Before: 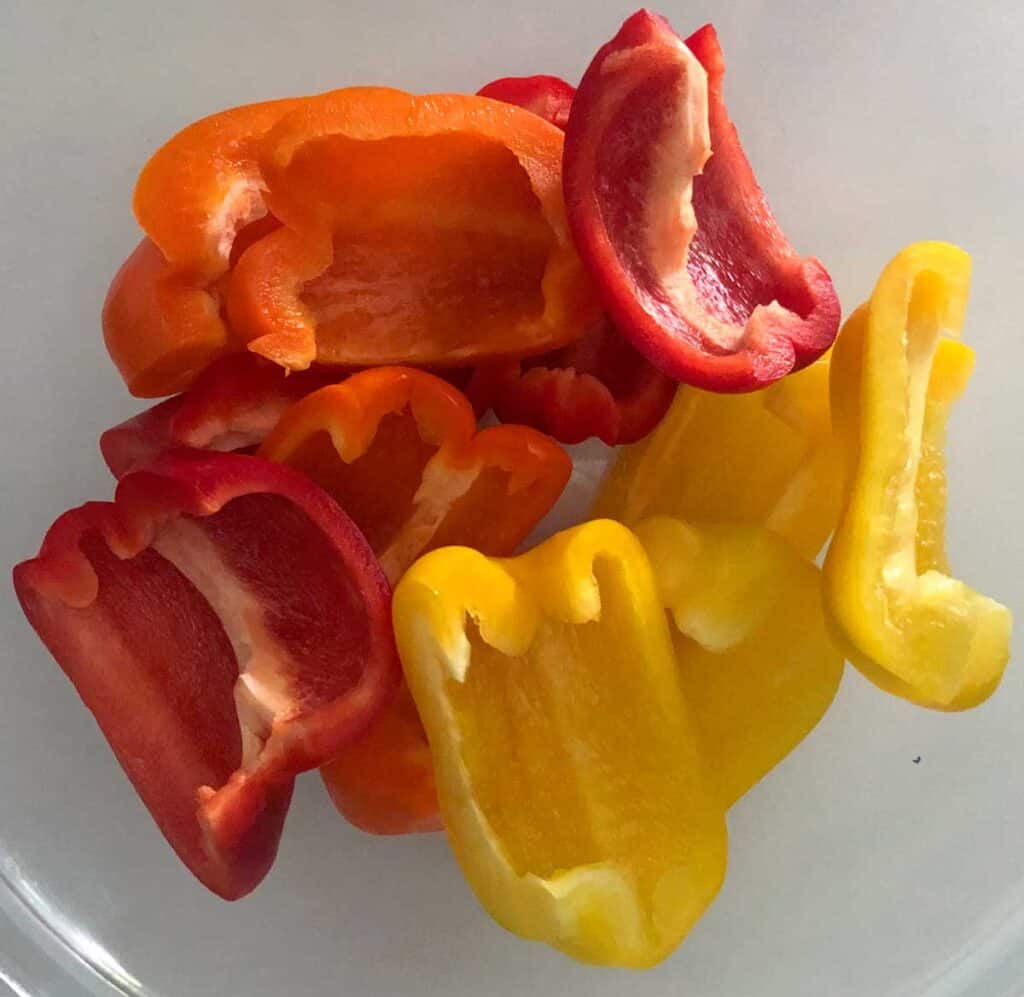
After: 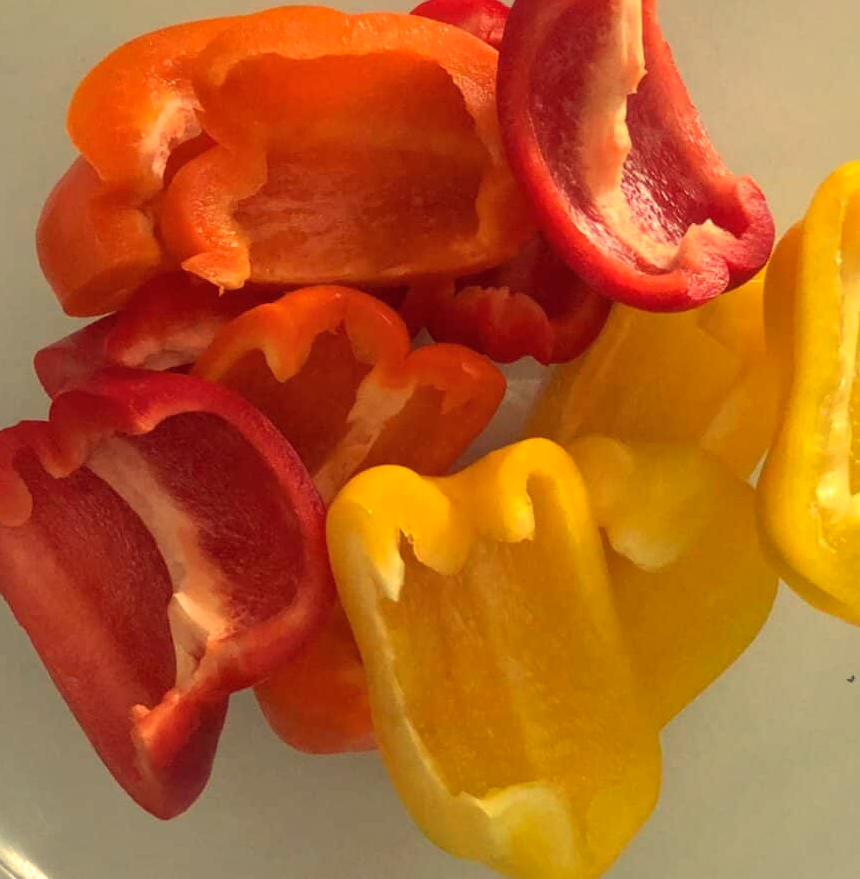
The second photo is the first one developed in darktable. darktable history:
crop: left 6.446%, top 8.188%, right 9.538%, bottom 3.548%
shadows and highlights: on, module defaults
white balance: red 1.08, blue 0.791
